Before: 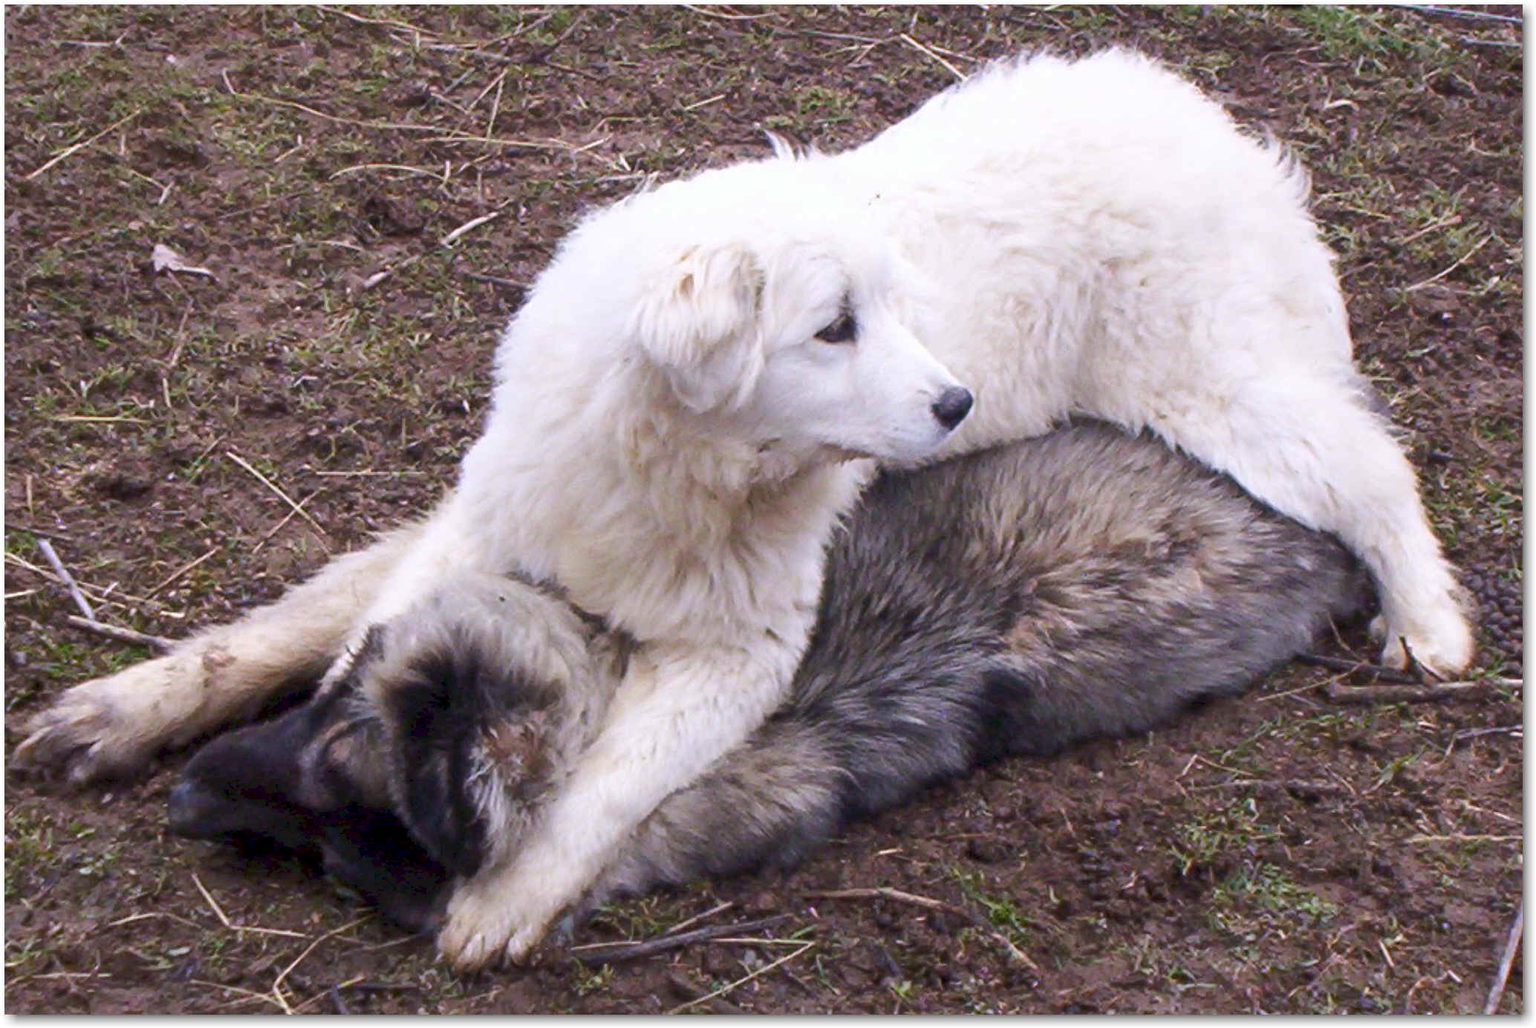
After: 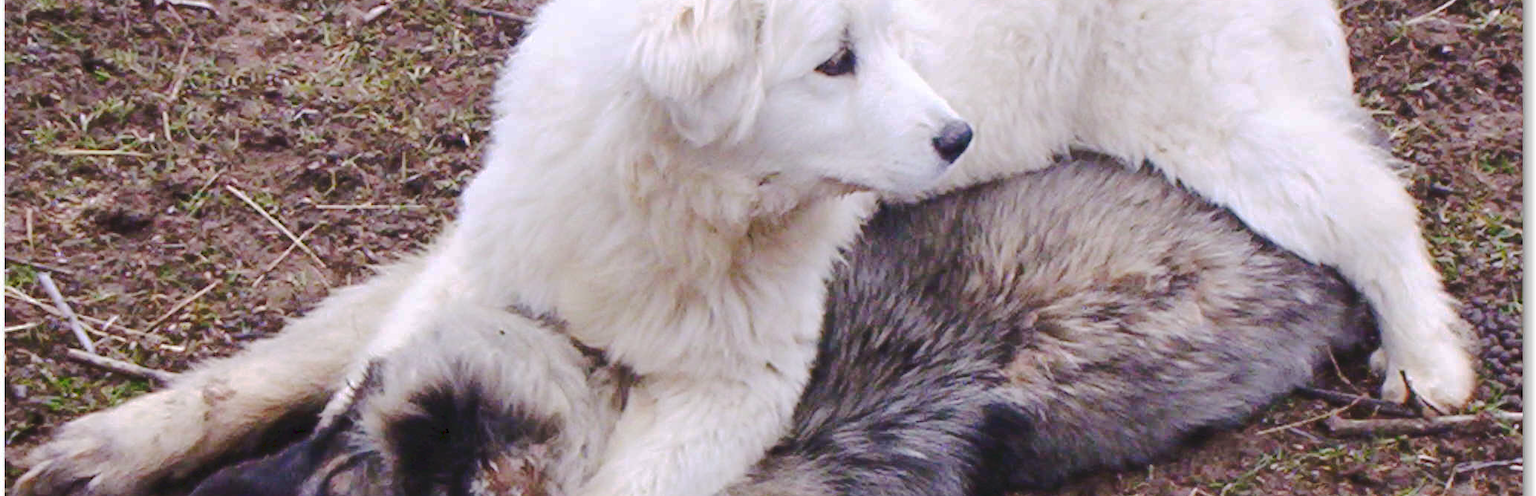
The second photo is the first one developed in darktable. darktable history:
crop and rotate: top 26.056%, bottom 25.543%
tone curve: curves: ch0 [(0, 0) (0.003, 0.077) (0.011, 0.08) (0.025, 0.083) (0.044, 0.095) (0.069, 0.106) (0.1, 0.12) (0.136, 0.144) (0.177, 0.185) (0.224, 0.231) (0.277, 0.297) (0.335, 0.382) (0.399, 0.471) (0.468, 0.553) (0.543, 0.623) (0.623, 0.689) (0.709, 0.75) (0.801, 0.81) (0.898, 0.873) (1, 1)], preserve colors none
